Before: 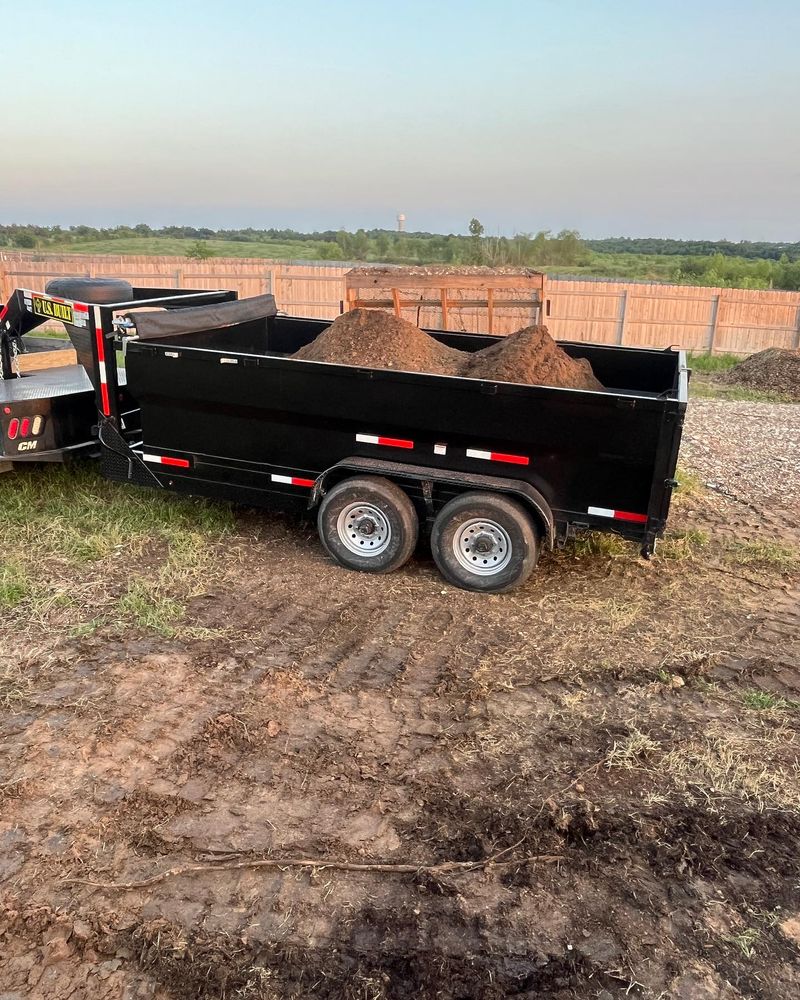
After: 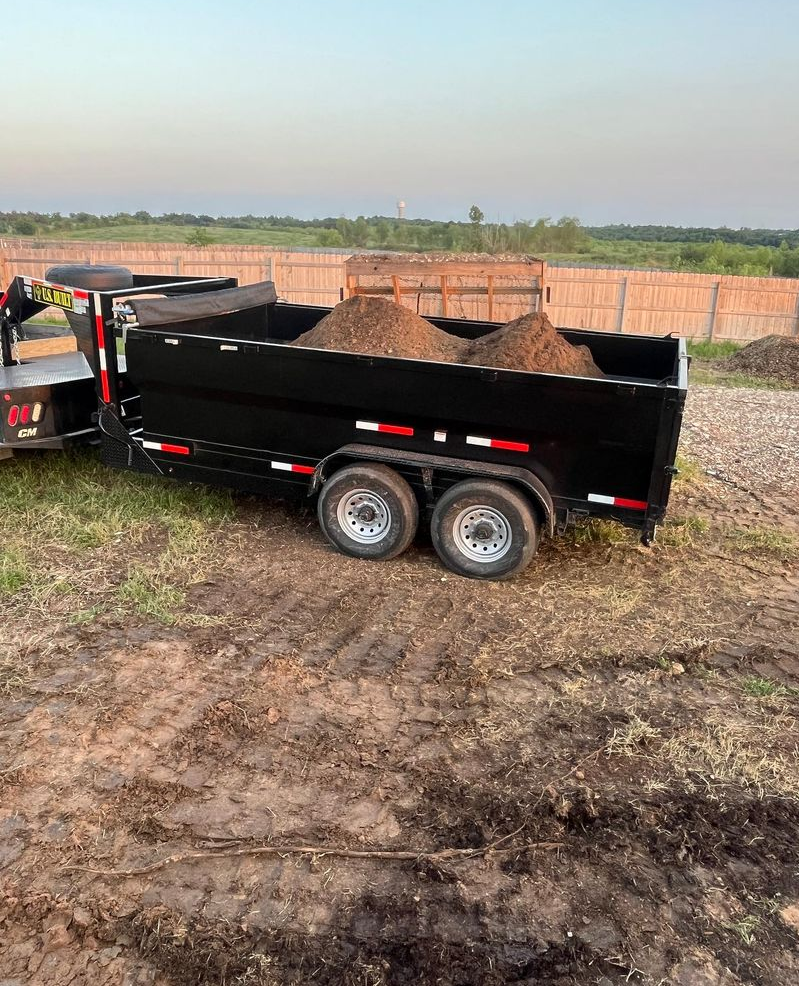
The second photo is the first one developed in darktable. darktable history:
crop: top 1.305%, right 0.036%
